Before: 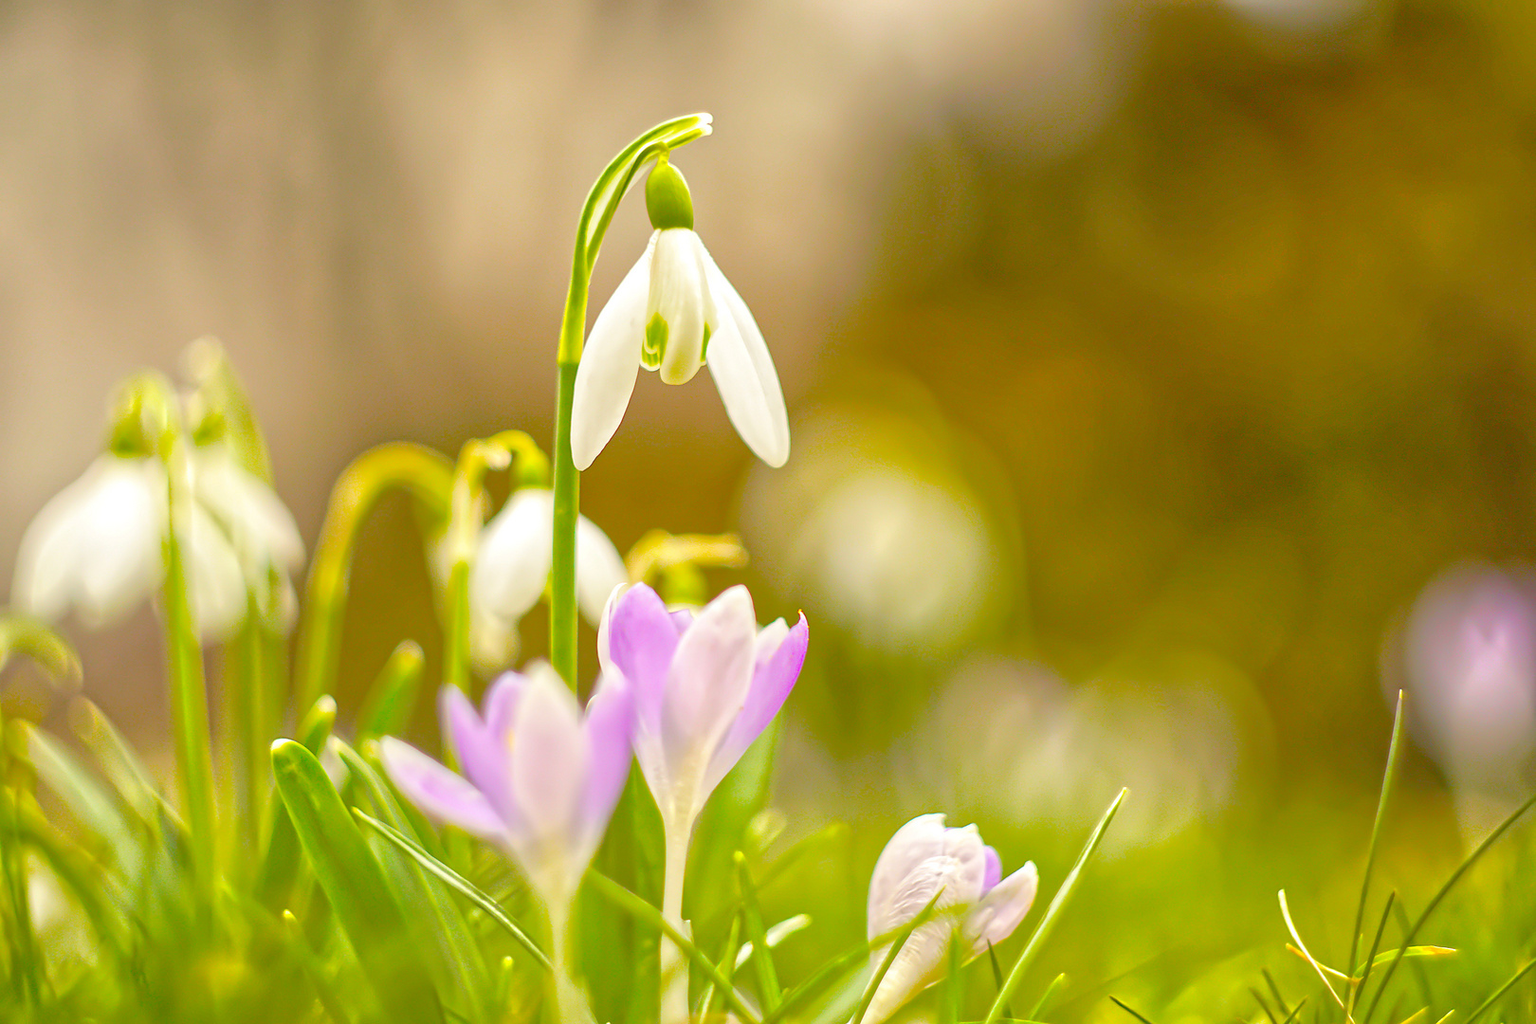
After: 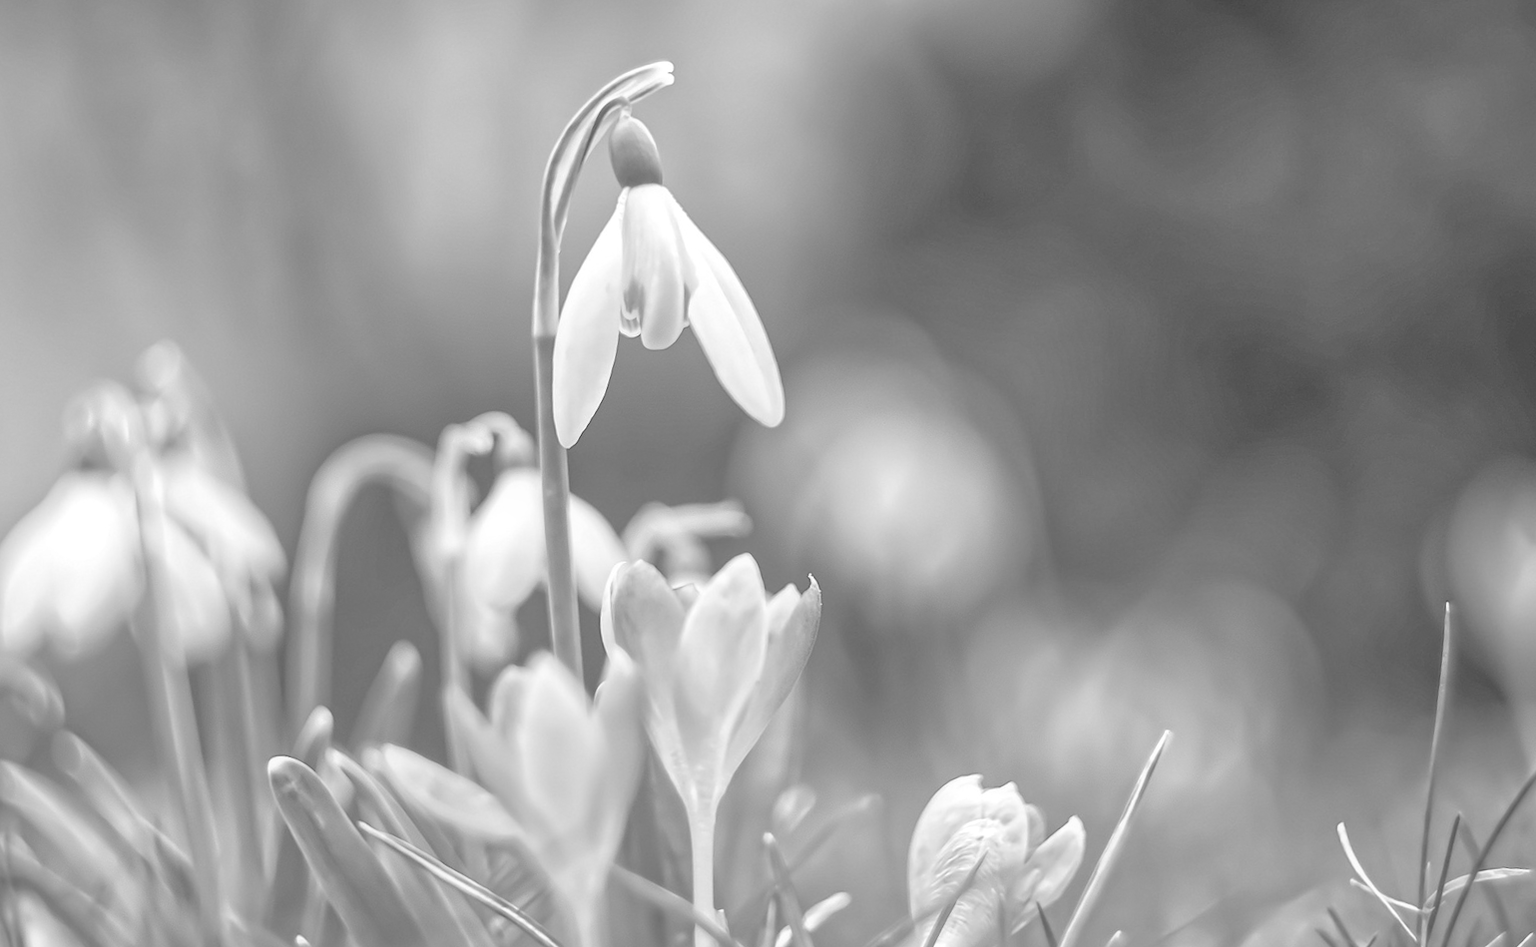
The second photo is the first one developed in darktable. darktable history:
rotate and perspective: rotation -5°, crop left 0.05, crop right 0.952, crop top 0.11, crop bottom 0.89
local contrast: detail 110%
monochrome: on, module defaults
